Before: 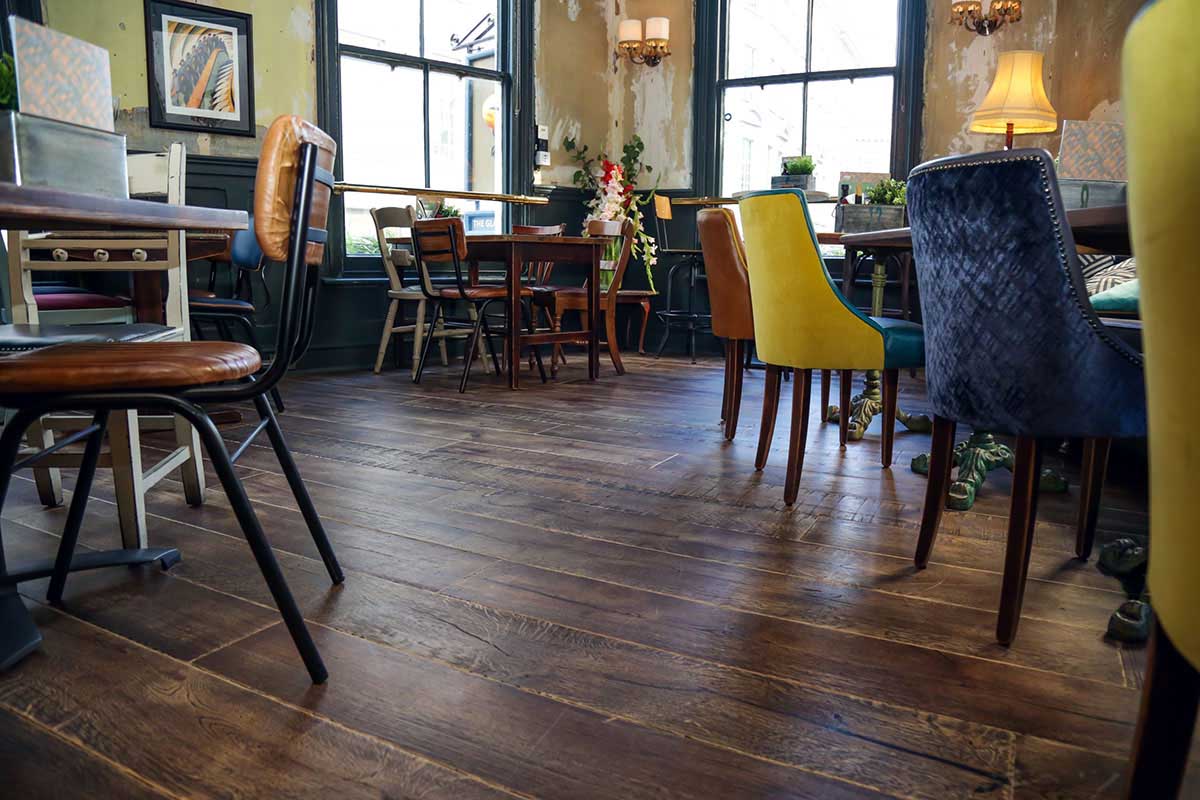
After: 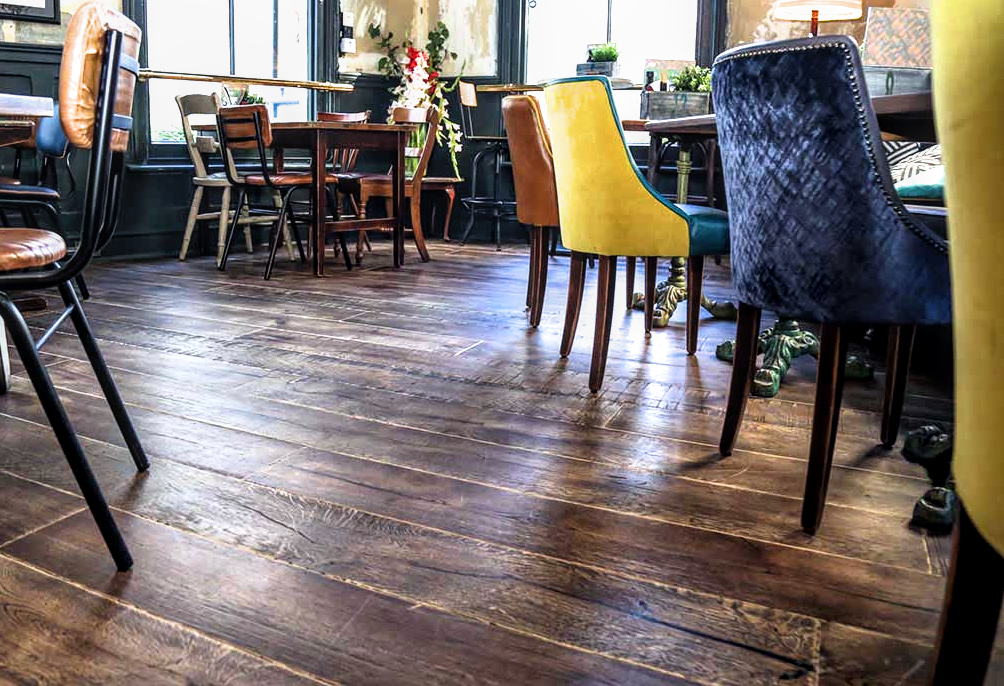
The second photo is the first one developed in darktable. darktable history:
exposure: black level correction 0, exposure 1 EV, compensate highlight preservation false
filmic rgb: white relative exposure 2.45 EV, hardness 6.33
white balance: red 0.983, blue 1.036
local contrast: on, module defaults
crop: left 16.315%, top 14.246%
